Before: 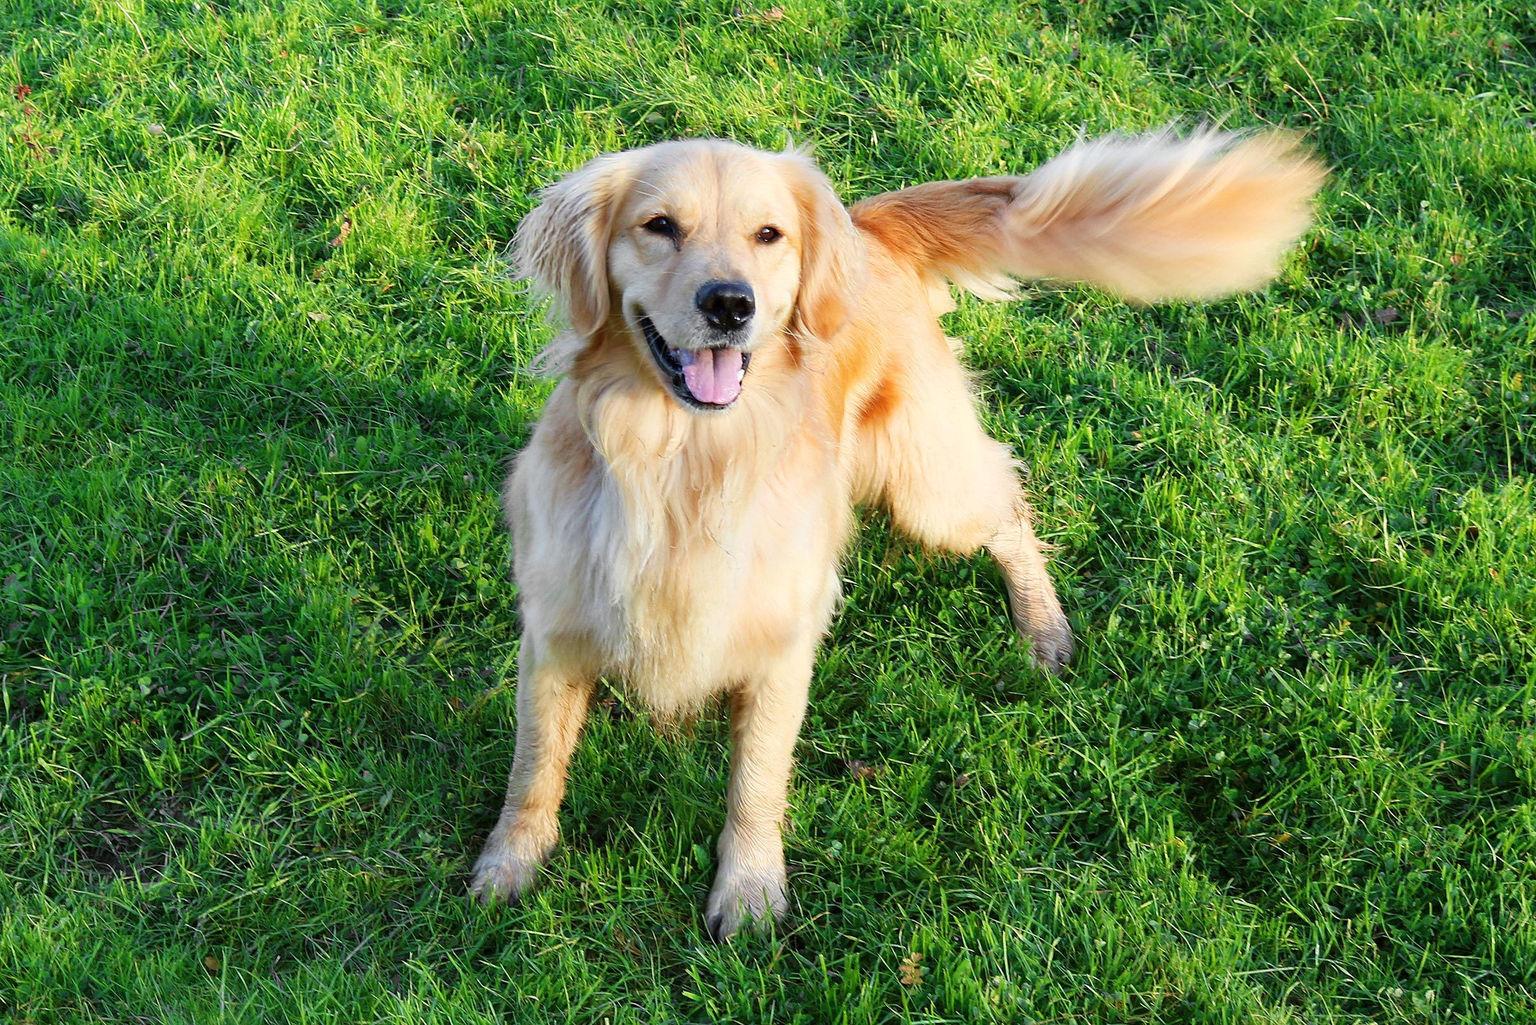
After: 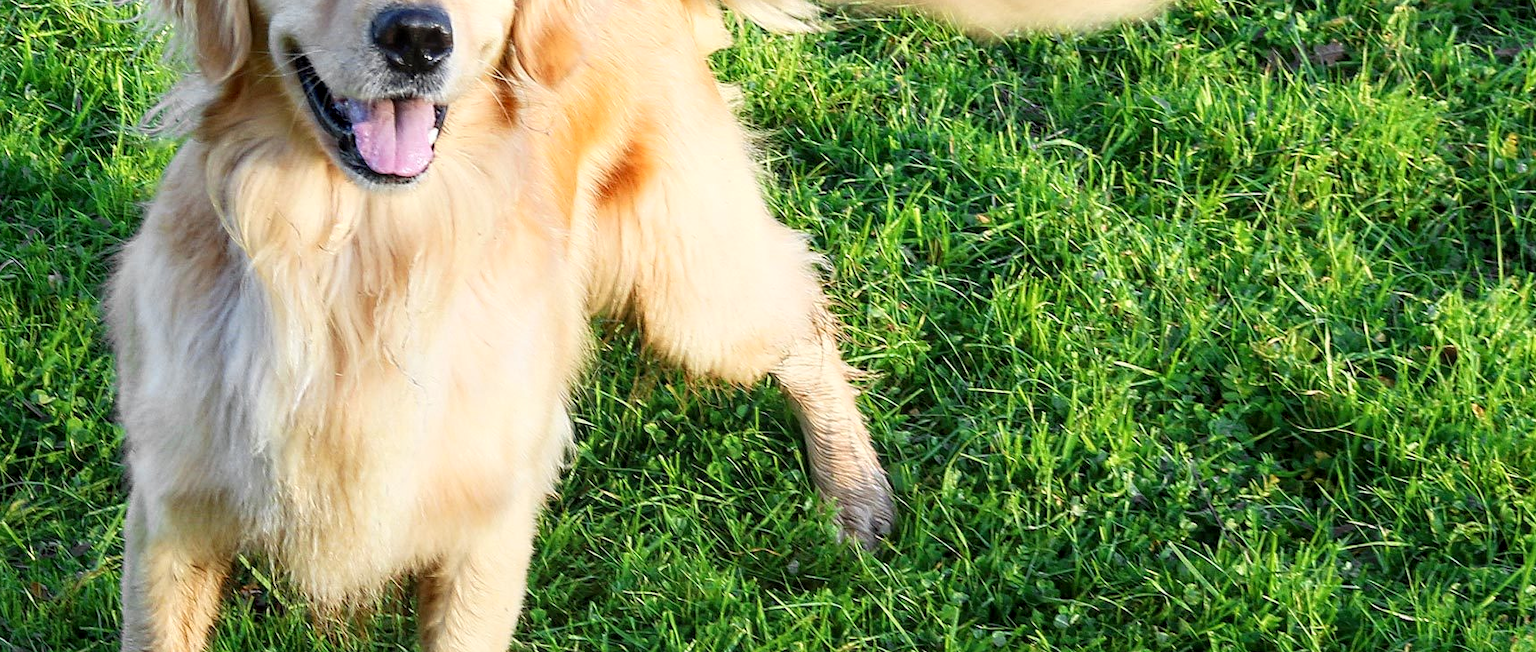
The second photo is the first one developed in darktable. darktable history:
shadows and highlights: shadows 0, highlights 40
local contrast: on, module defaults
crop and rotate: left 27.938%, top 27.046%, bottom 27.046%
